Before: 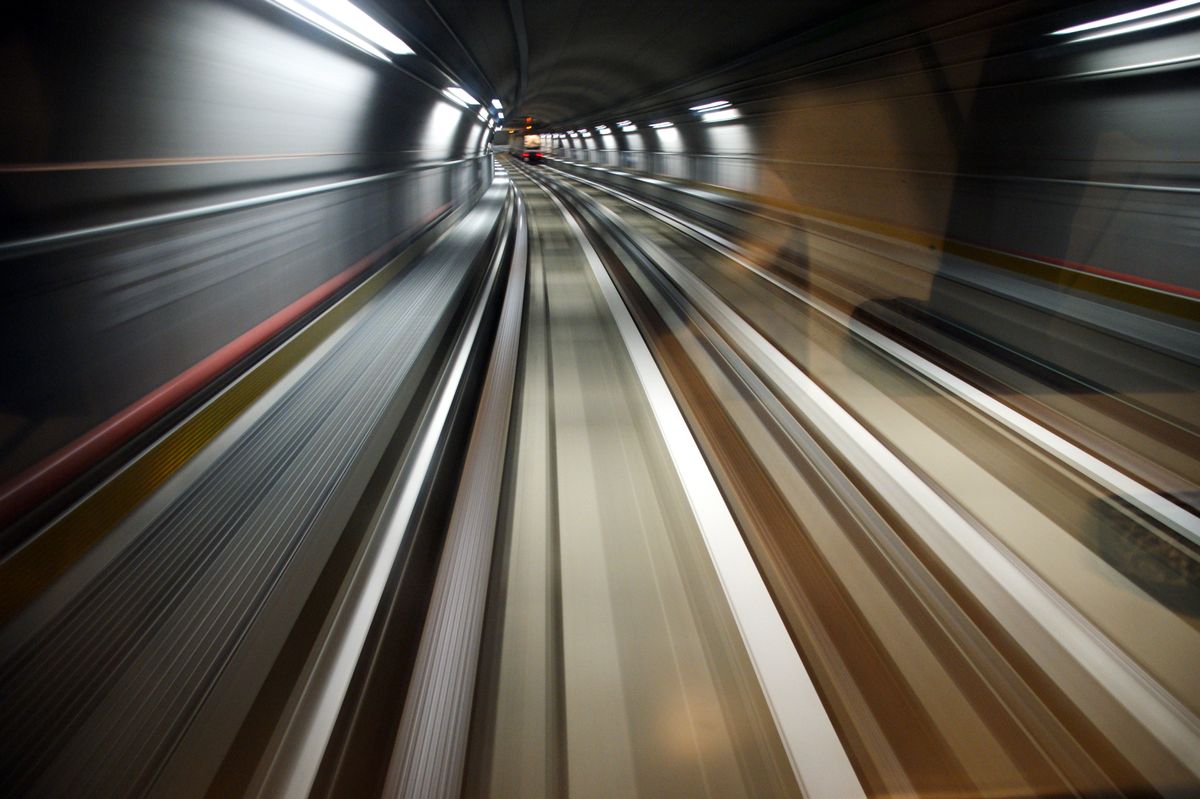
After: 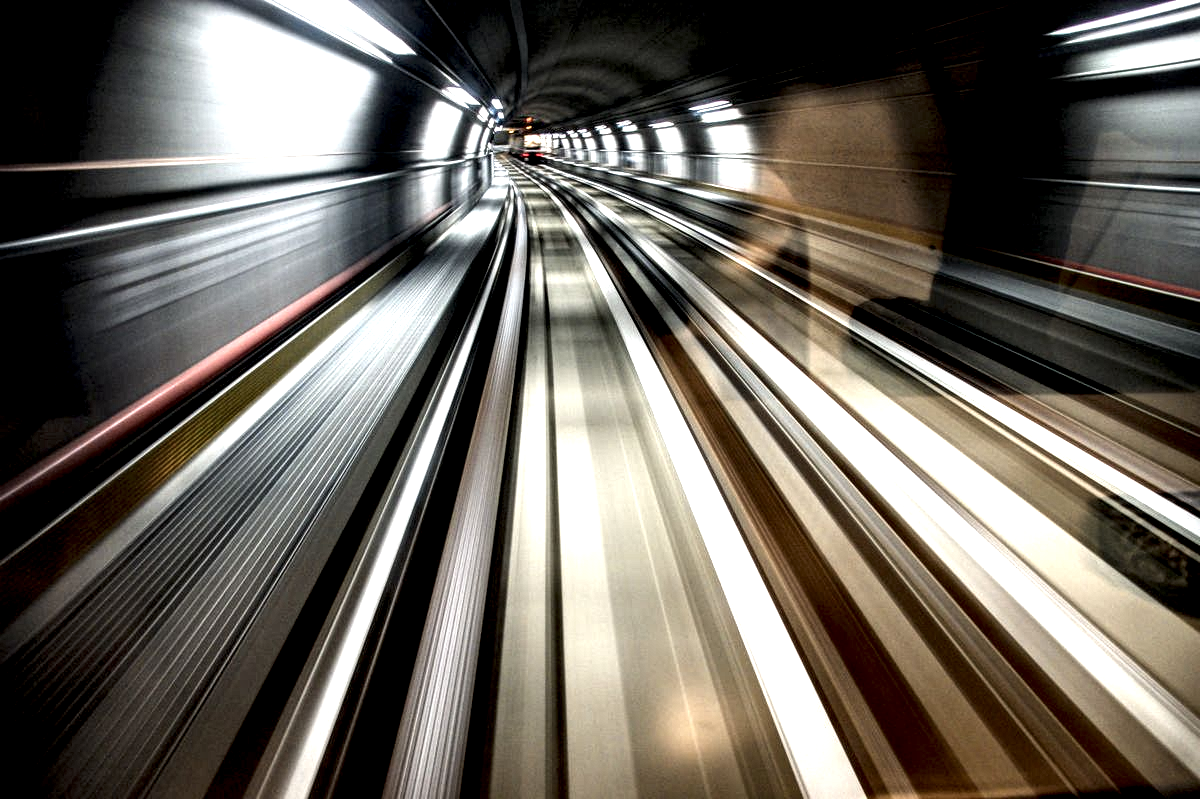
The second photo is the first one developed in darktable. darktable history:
shadows and highlights: shadows 20.78, highlights -82.17, soften with gaussian
local contrast: highlights 111%, shadows 45%, detail 293%
